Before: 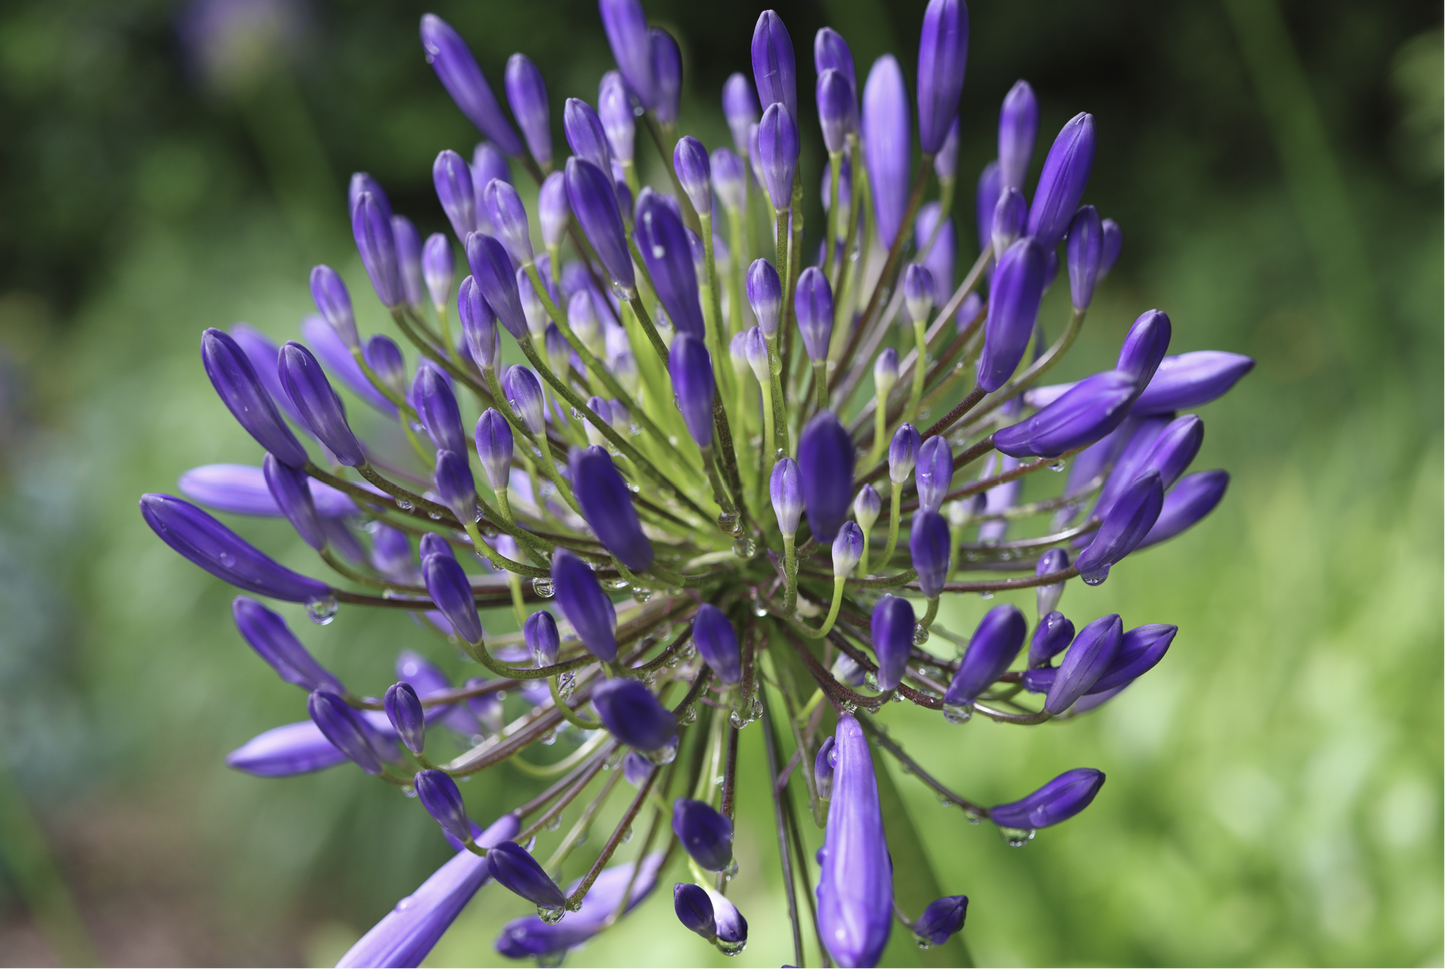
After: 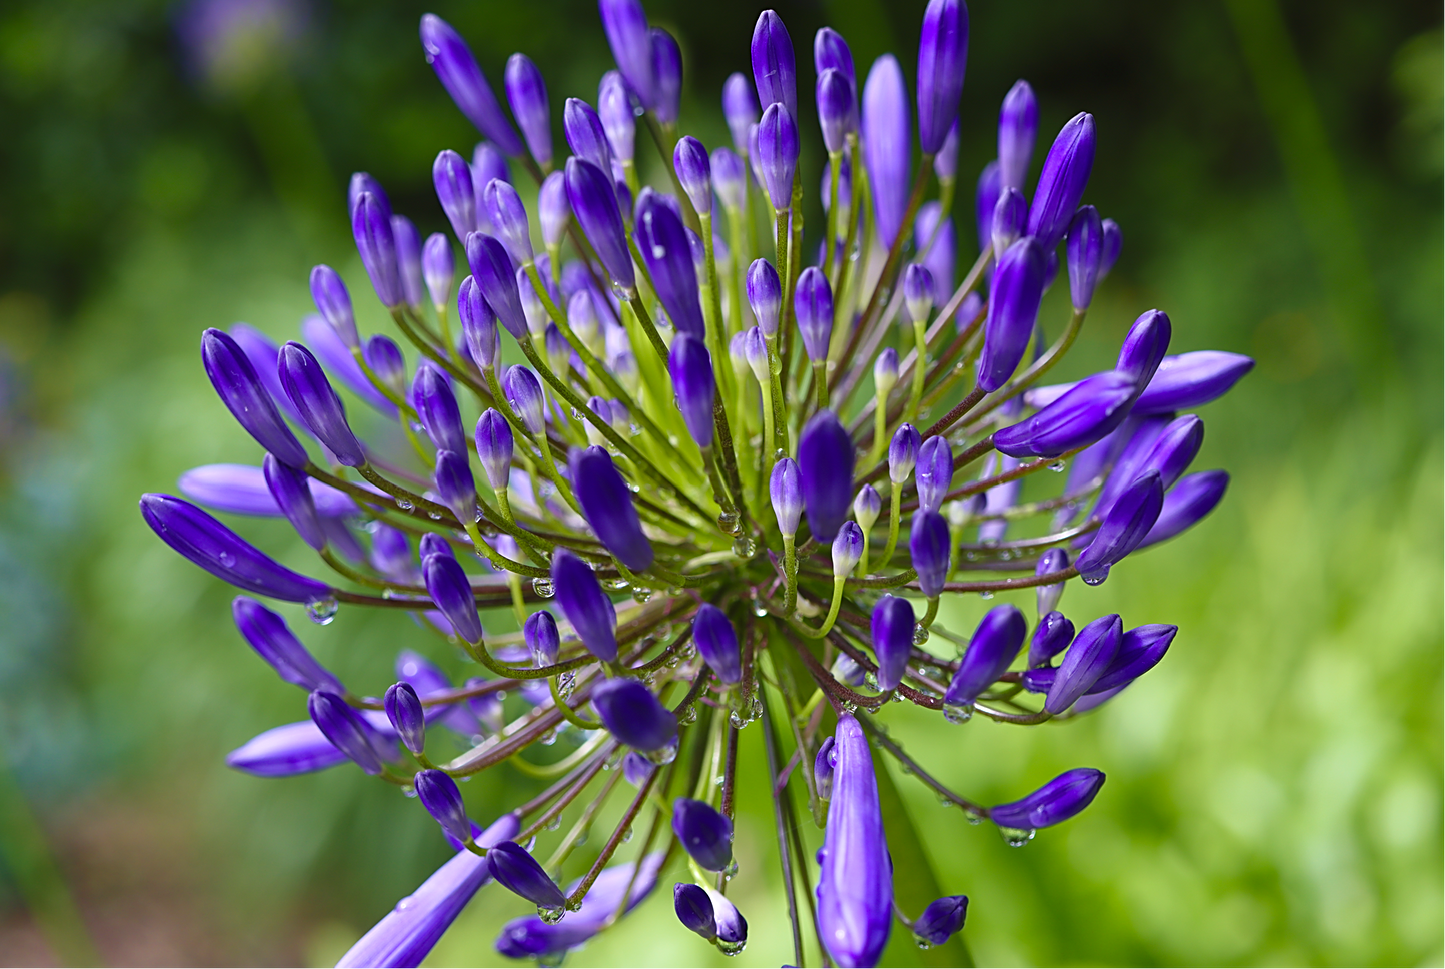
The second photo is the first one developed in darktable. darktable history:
velvia: on, module defaults
color balance rgb: linear chroma grading › global chroma 14.463%, perceptual saturation grading › global saturation 27.586%, perceptual saturation grading › highlights -25.766%, perceptual saturation grading › shadows 23.903%, global vibrance 9.566%
sharpen: on, module defaults
